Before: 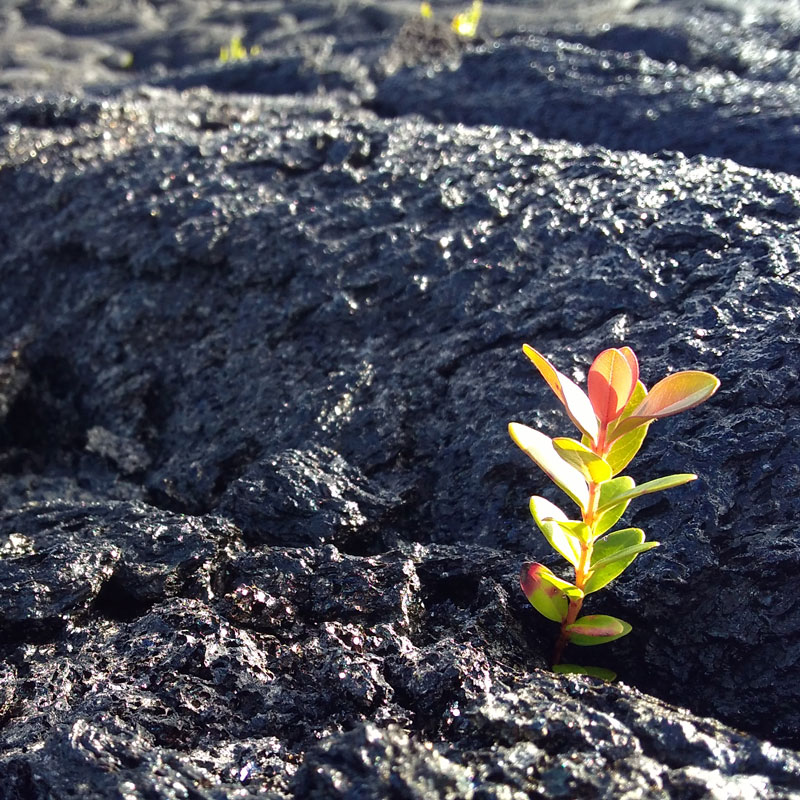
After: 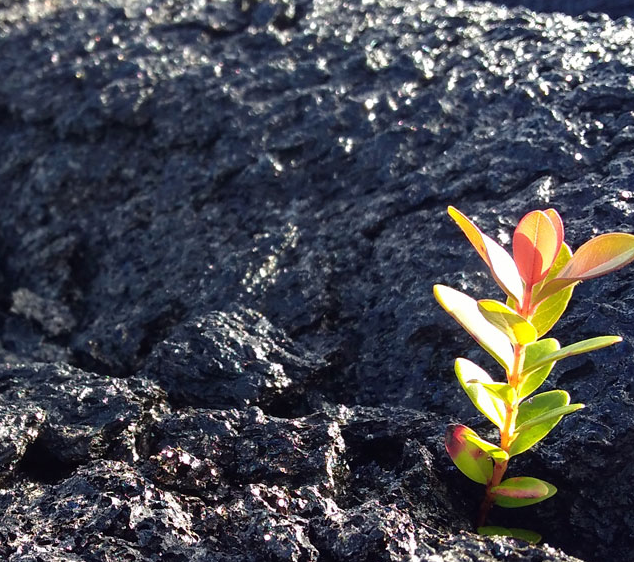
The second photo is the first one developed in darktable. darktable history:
crop: left 9.411%, top 17.309%, right 11.291%, bottom 12.32%
